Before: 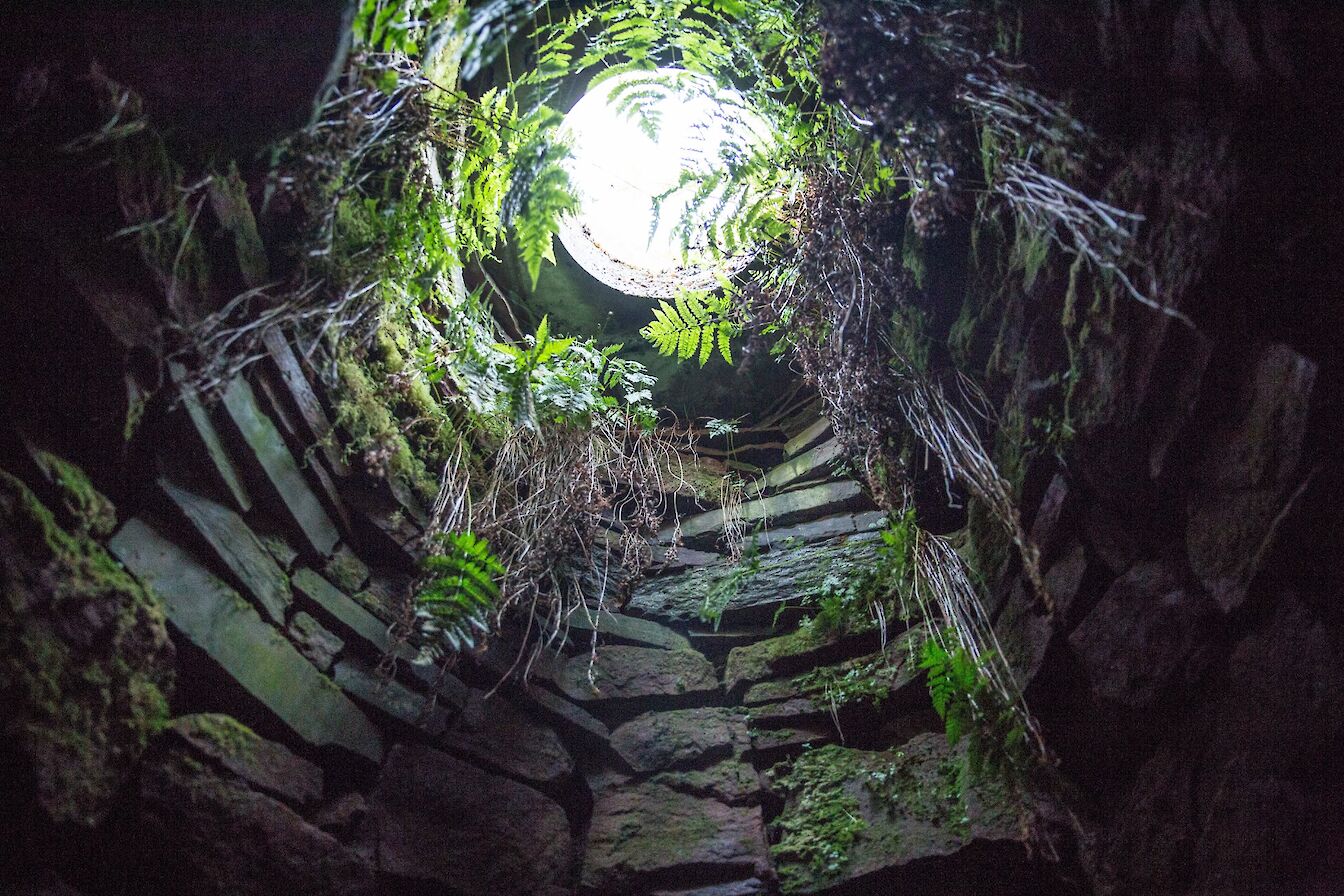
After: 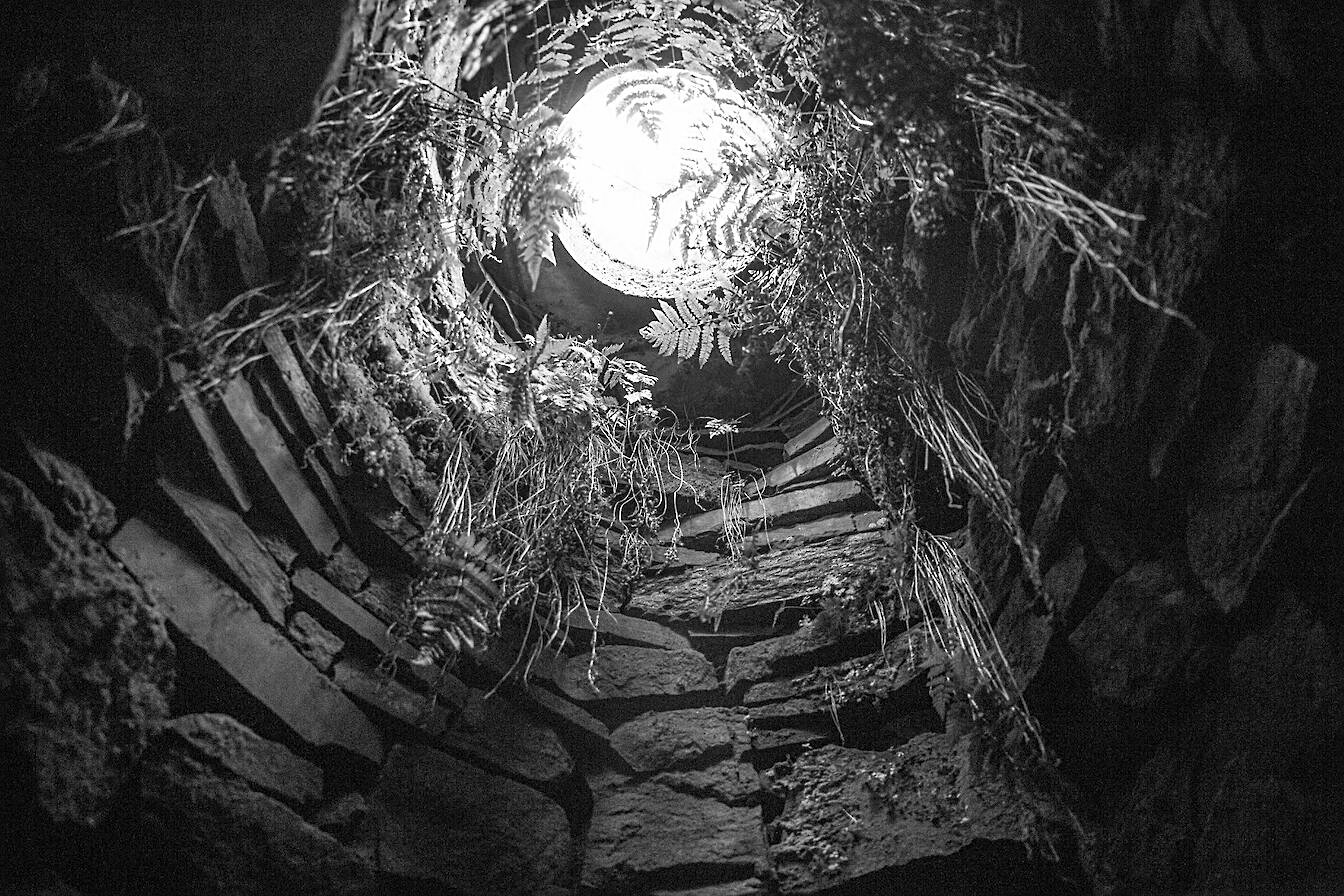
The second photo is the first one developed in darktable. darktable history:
sharpen: on, module defaults
contrast brightness saturation: saturation -0.05
color calibration: output gray [0.21, 0.42, 0.37, 0], x 0.367, y 0.375, temperature 4354.62 K
